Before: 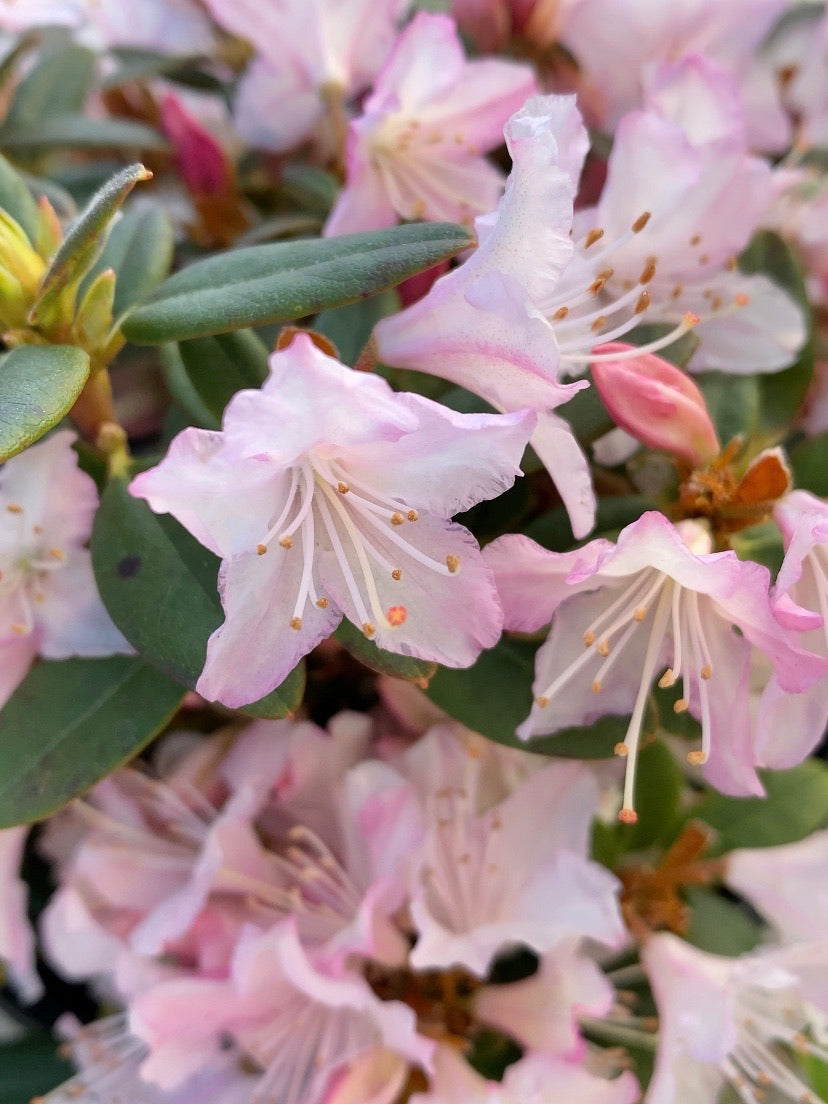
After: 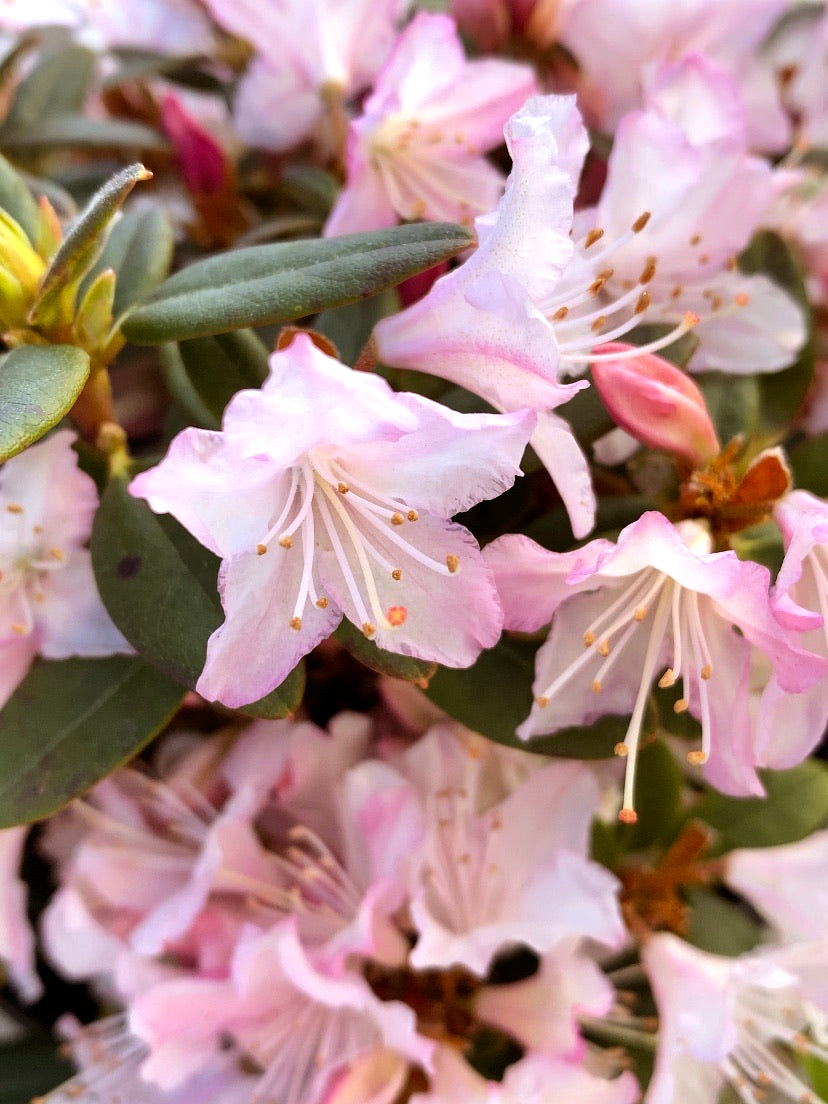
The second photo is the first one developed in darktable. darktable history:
rgb levels: mode RGB, independent channels, levels [[0, 0.5, 1], [0, 0.521, 1], [0, 0.536, 1]]
tone equalizer: -8 EV -0.417 EV, -7 EV -0.389 EV, -6 EV -0.333 EV, -5 EV -0.222 EV, -3 EV 0.222 EV, -2 EV 0.333 EV, -1 EV 0.389 EV, +0 EV 0.417 EV, edges refinement/feathering 500, mask exposure compensation -1.57 EV, preserve details no
white balance: red 0.988, blue 1.017
